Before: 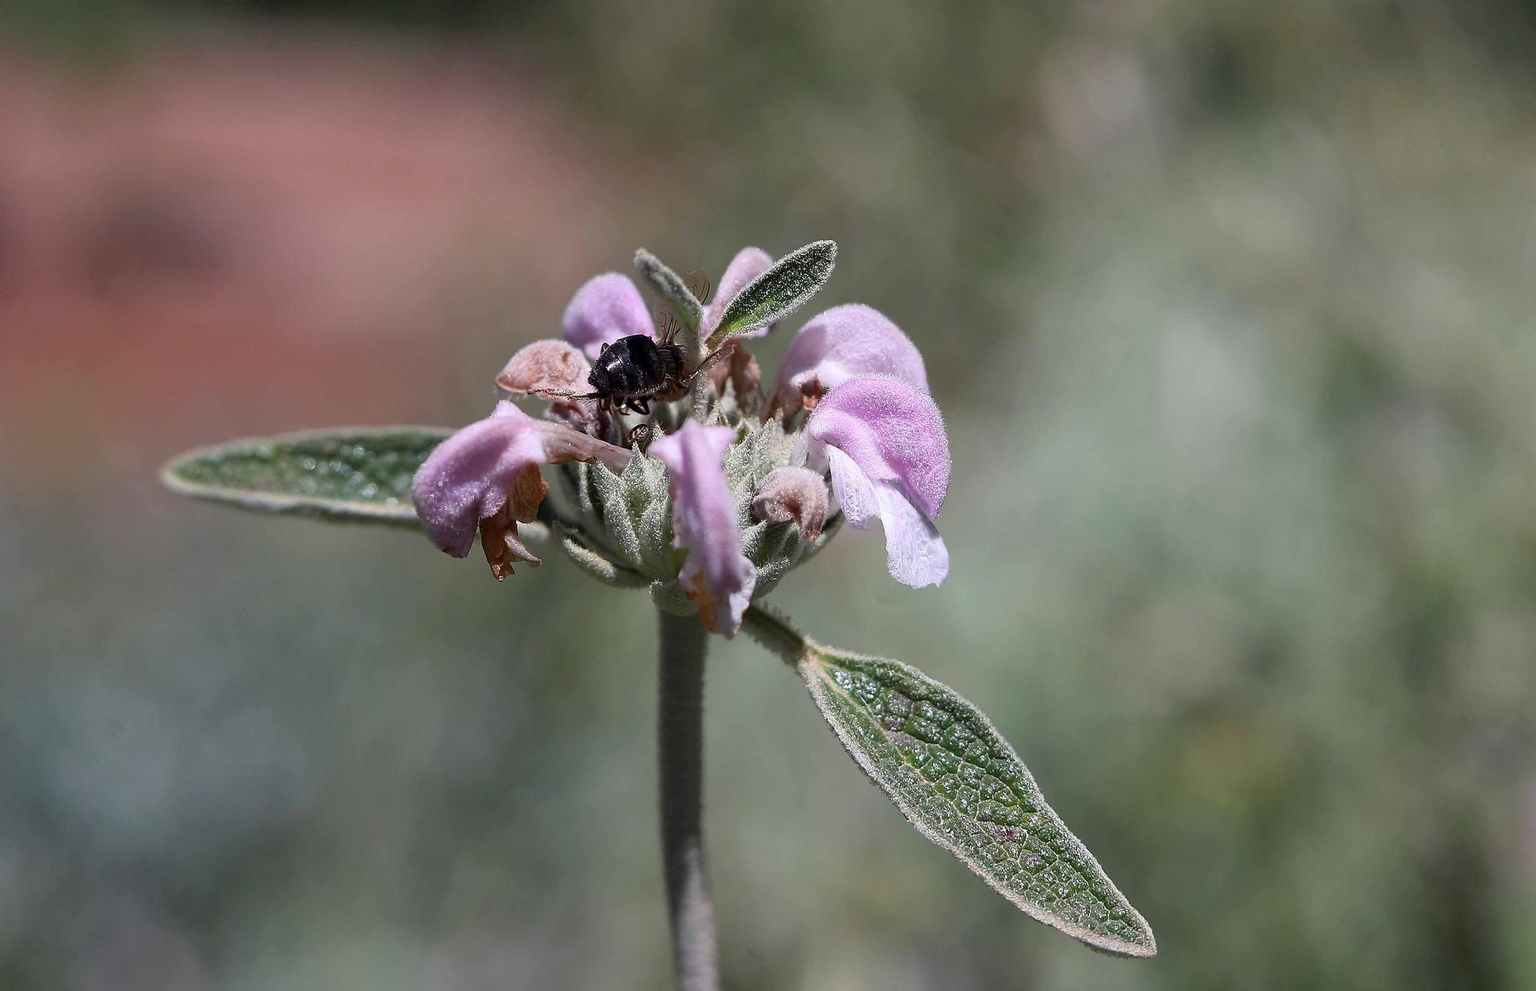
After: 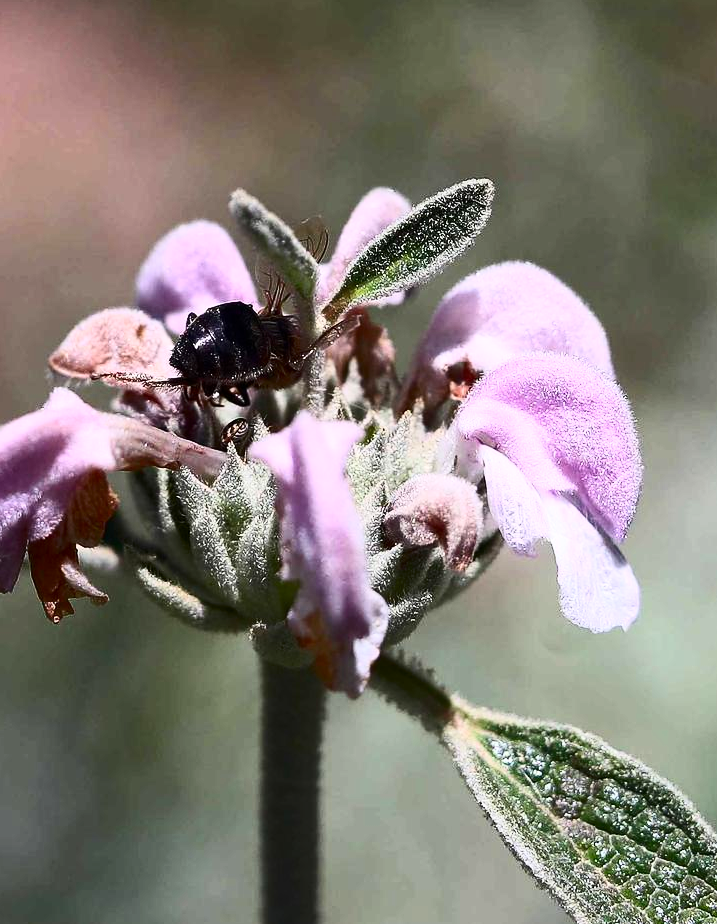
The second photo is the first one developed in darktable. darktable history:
crop and rotate: left 29.825%, top 10.395%, right 34.293%, bottom 18.022%
contrast brightness saturation: contrast 0.401, brightness 0.115, saturation 0.207
